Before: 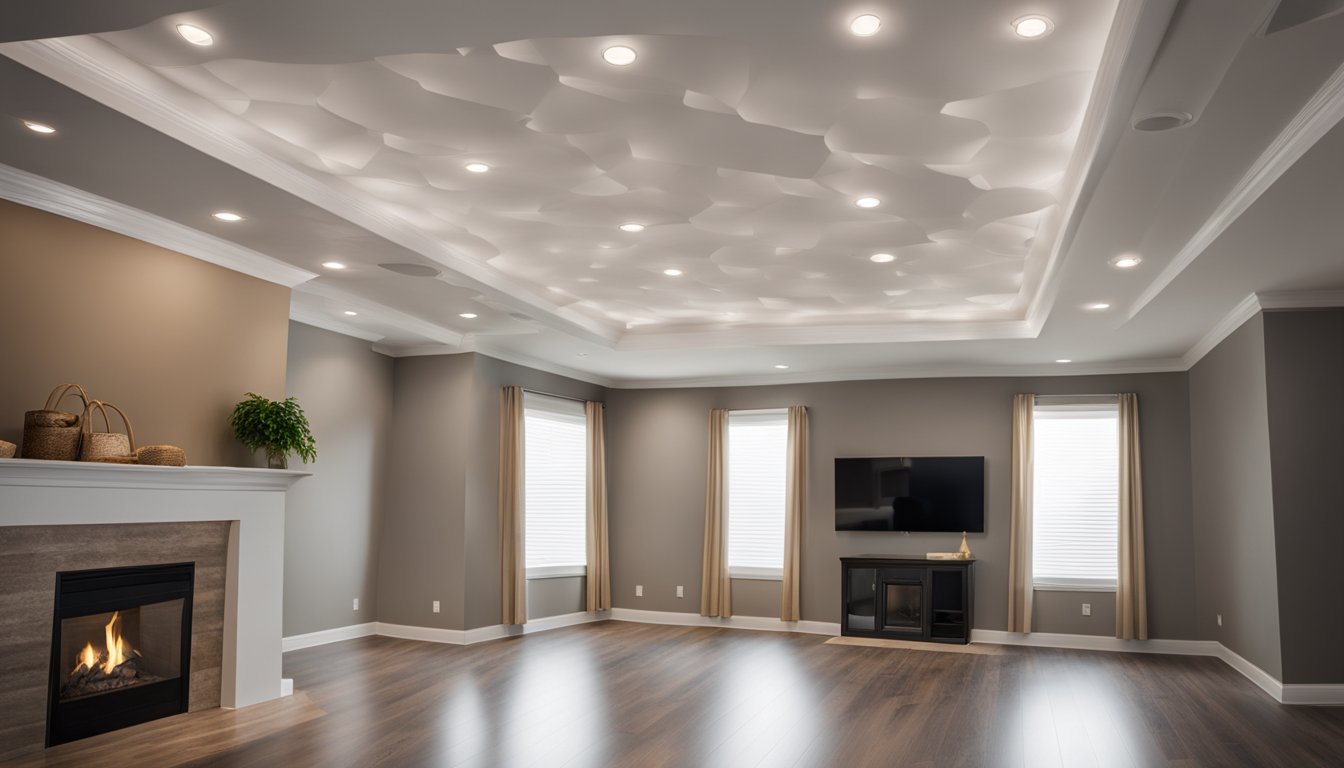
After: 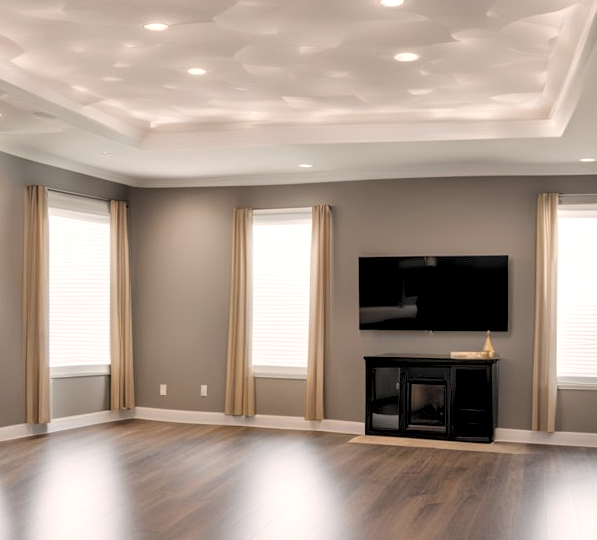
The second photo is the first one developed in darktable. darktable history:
crop: left 35.432%, top 26.233%, right 20.145%, bottom 3.432%
color correction: highlights a* 3.84, highlights b* 5.07
rgb levels: levels [[0.013, 0.434, 0.89], [0, 0.5, 1], [0, 0.5, 1]]
